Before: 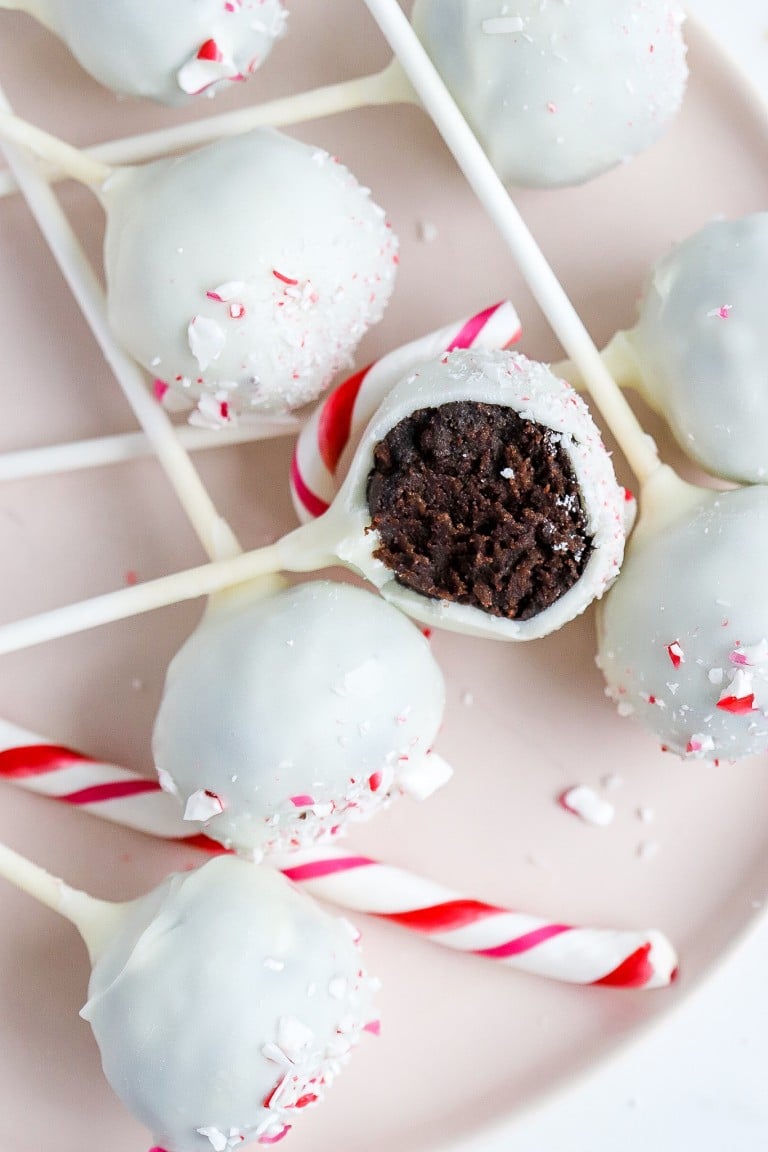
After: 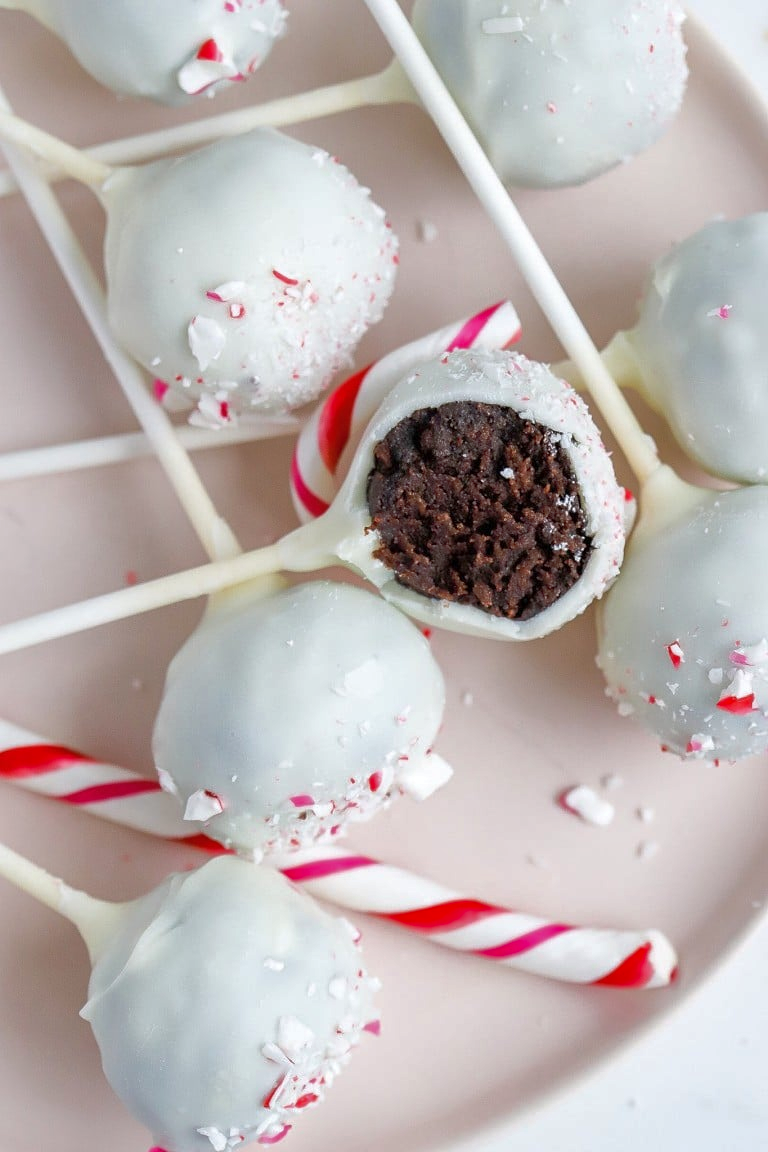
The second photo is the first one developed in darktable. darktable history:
shadows and highlights: on, module defaults
white balance: red 1, blue 1
